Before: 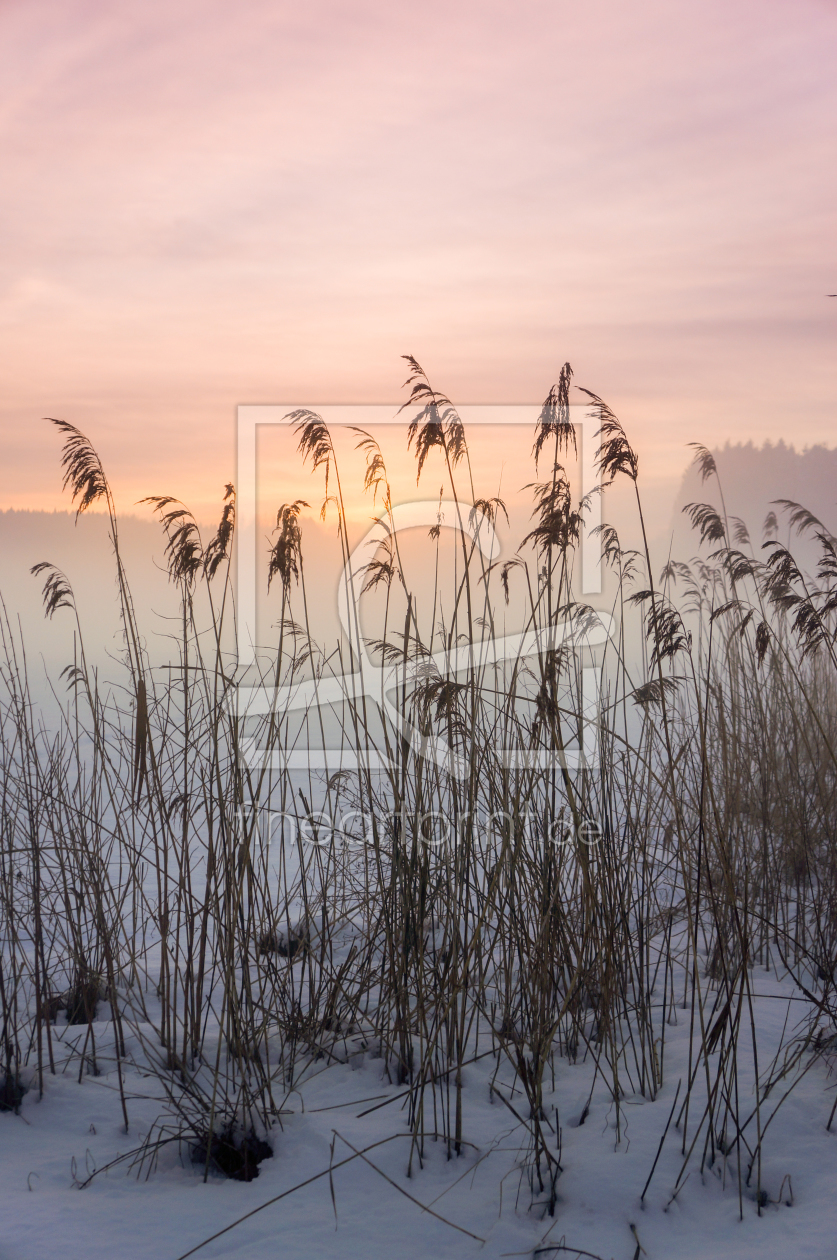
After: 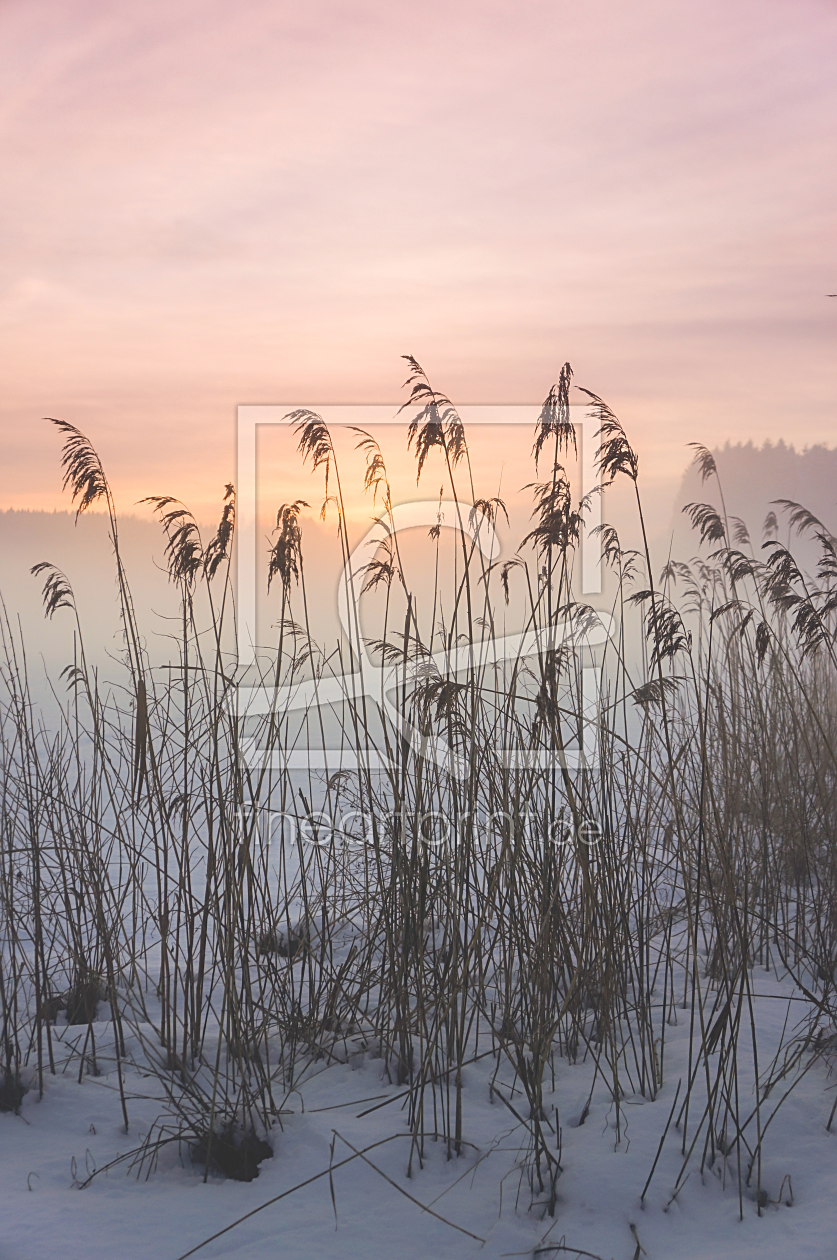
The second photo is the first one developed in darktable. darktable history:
exposure: black level correction -0.027, compensate highlight preservation false
sharpen: on, module defaults
